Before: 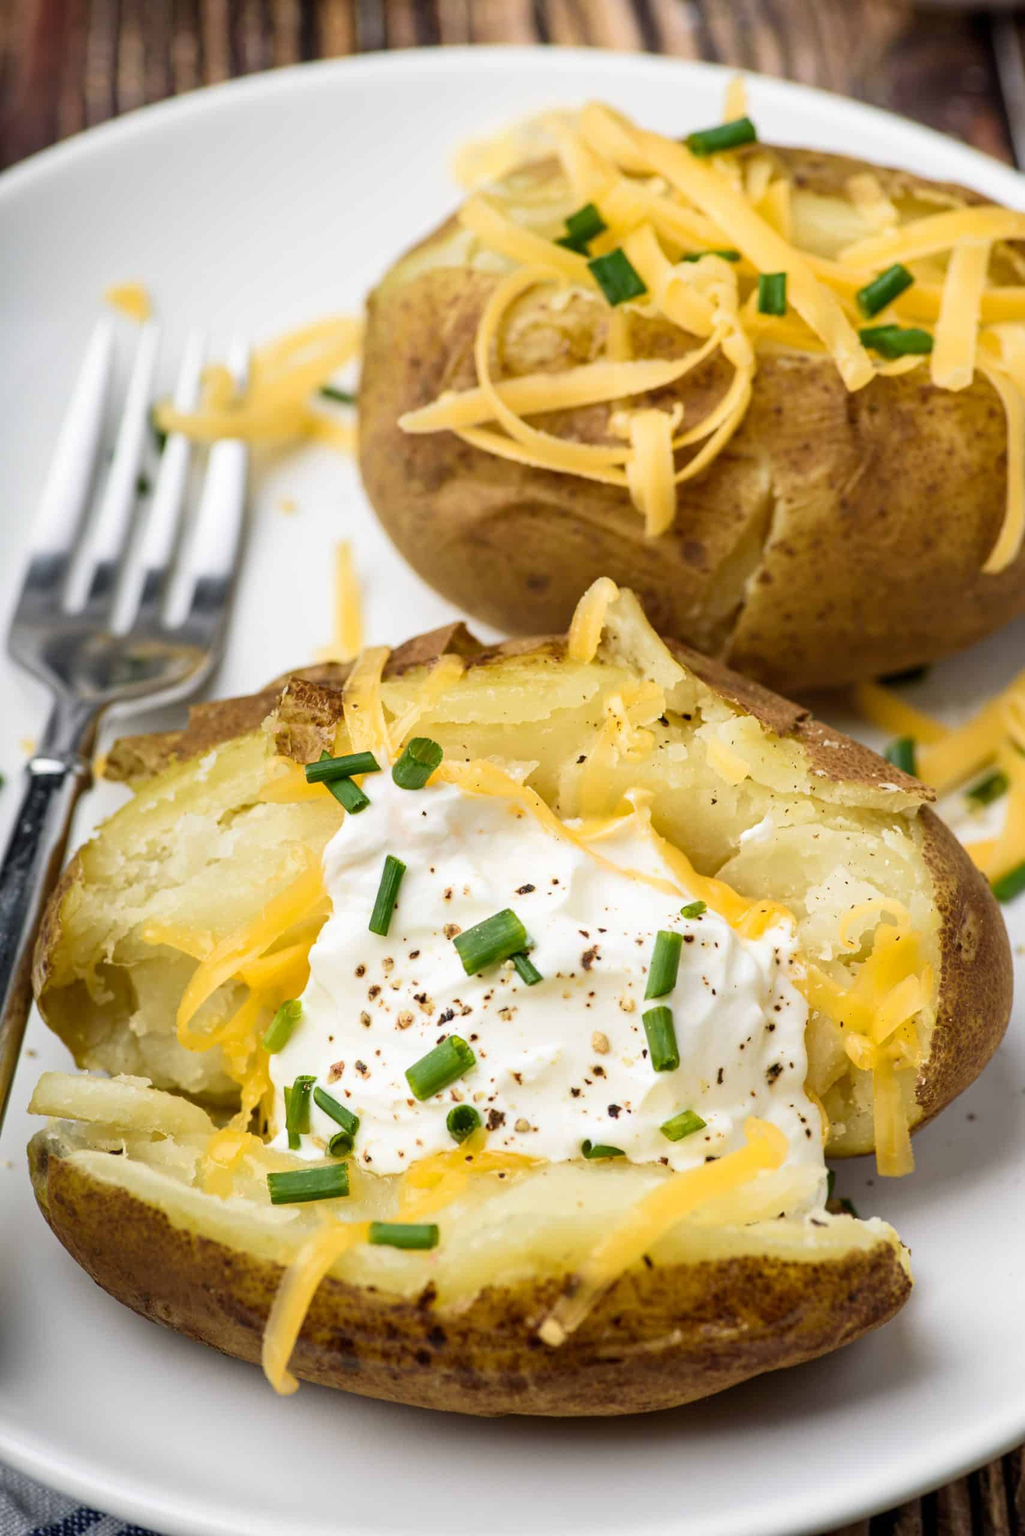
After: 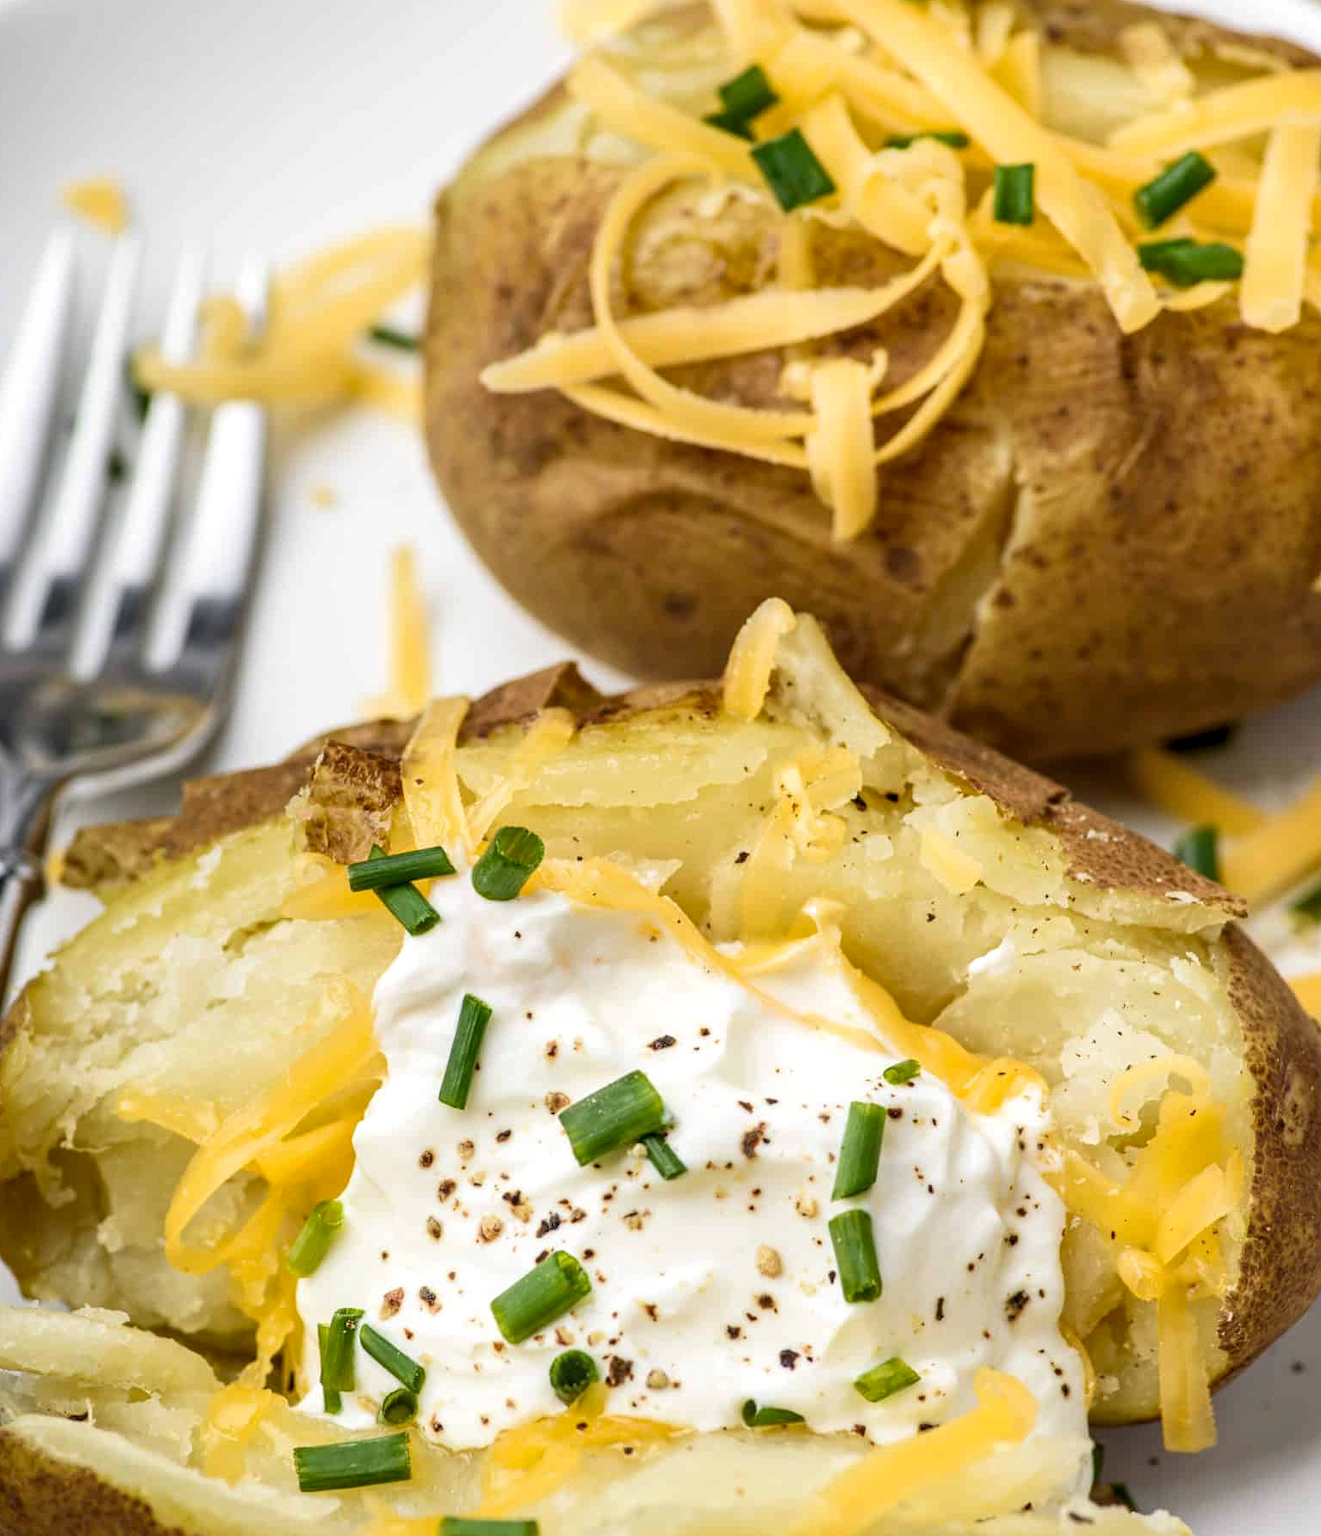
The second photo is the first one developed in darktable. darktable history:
crop: left 5.998%, top 10.302%, right 3.554%, bottom 19.504%
local contrast: on, module defaults
